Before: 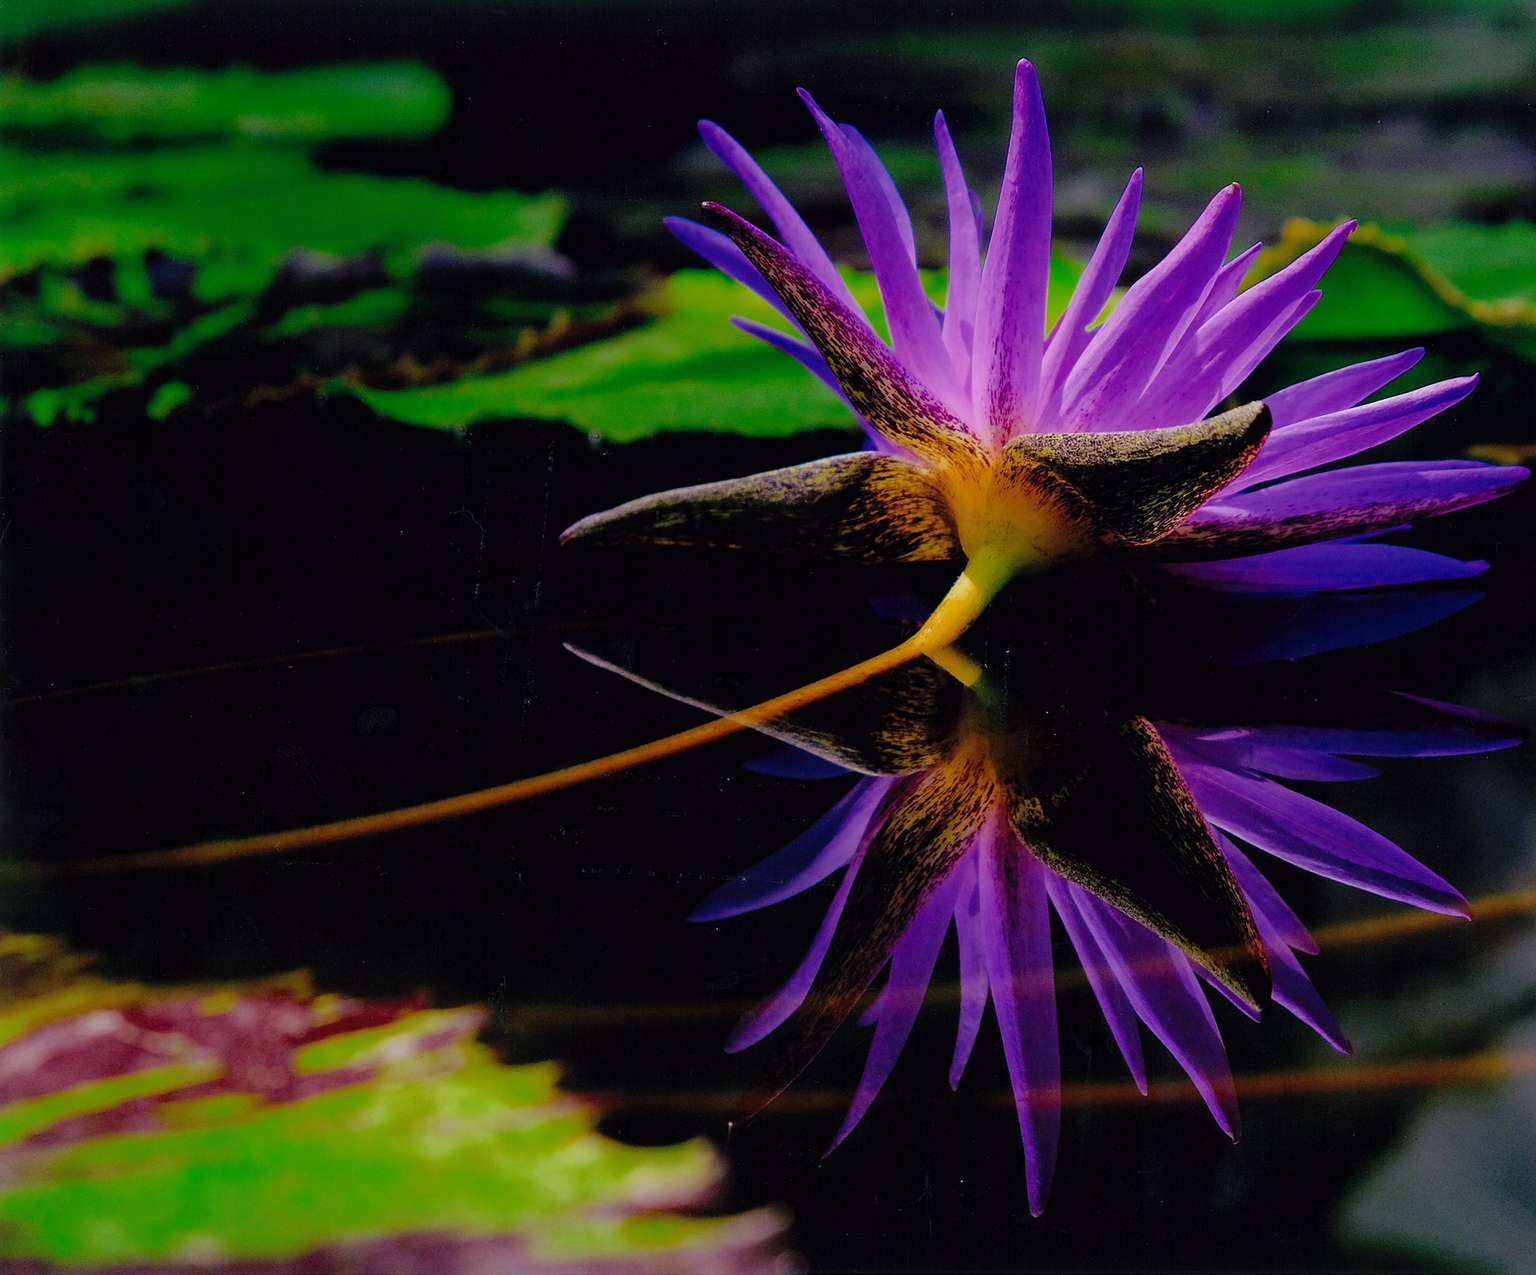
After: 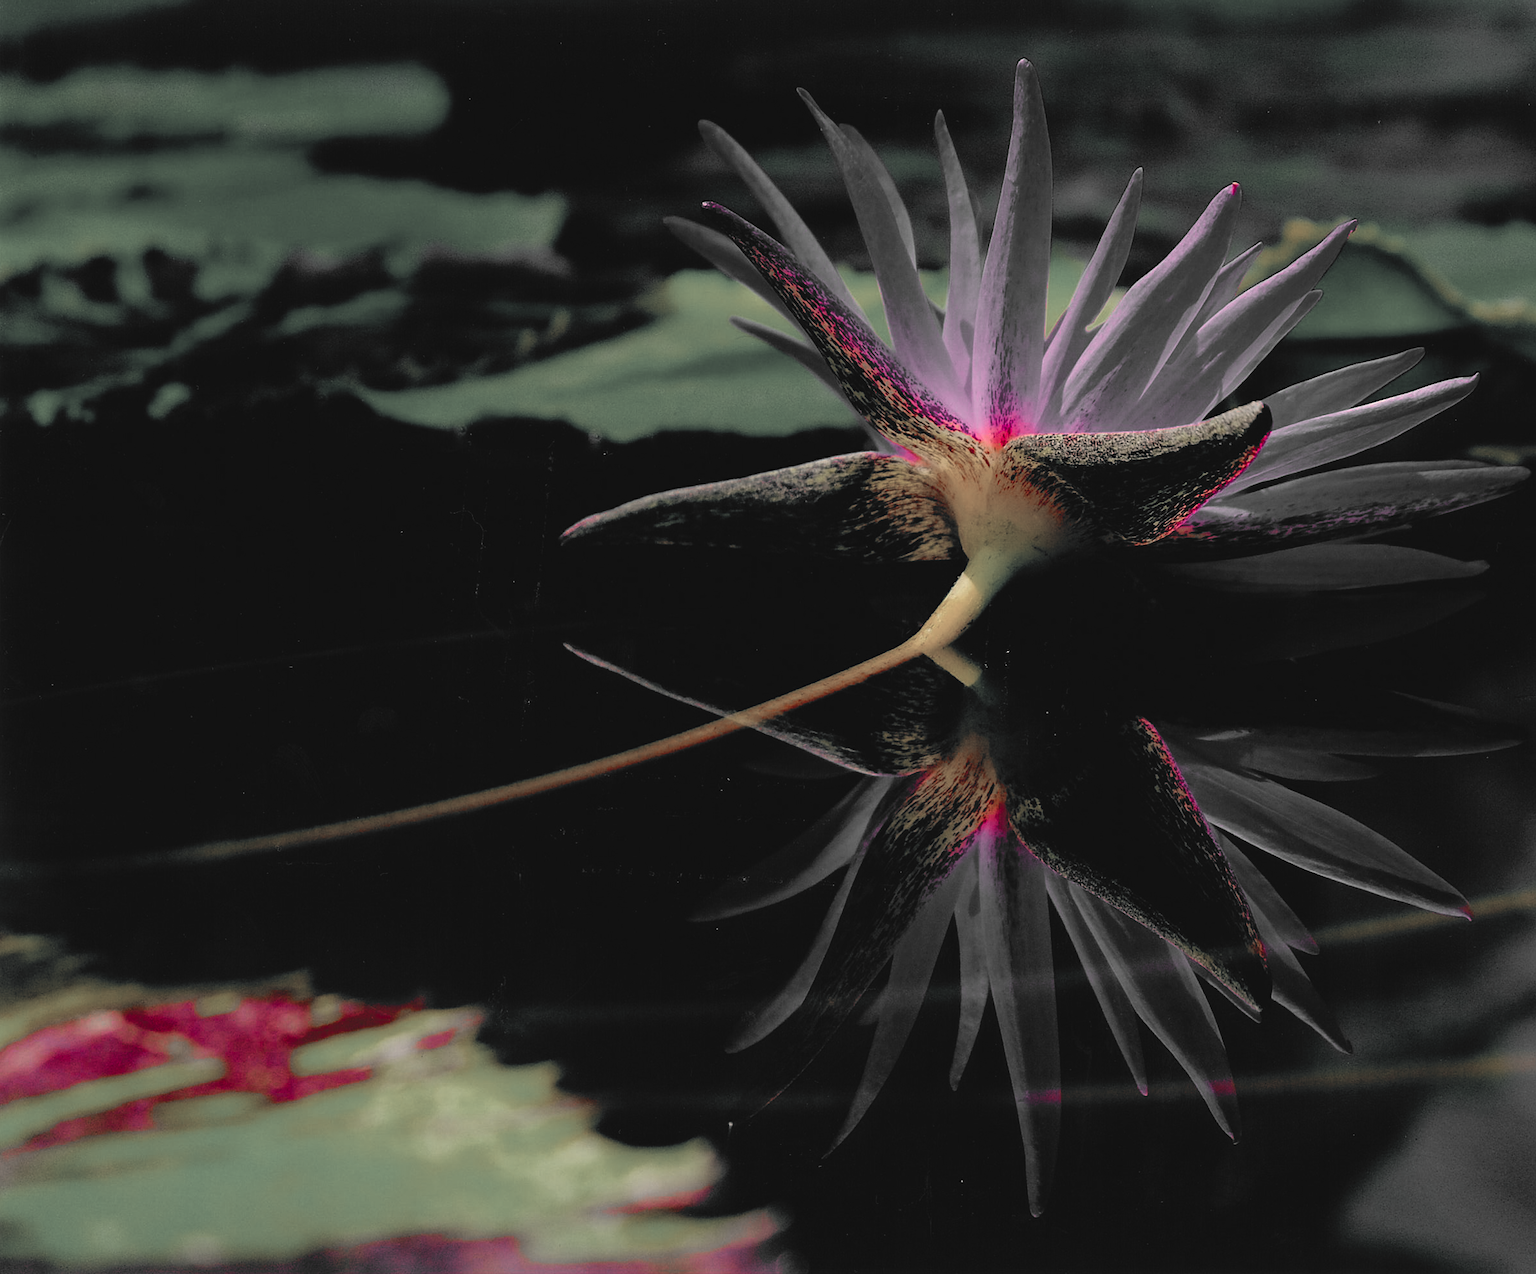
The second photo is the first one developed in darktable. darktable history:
color balance: lift [1.005, 0.99, 1.007, 1.01], gamma [1, 0.979, 1.011, 1.021], gain [0.923, 1.098, 1.025, 0.902], input saturation 90.45%, contrast 7.73%, output saturation 105.91%
color zones: curves: ch1 [(0, 0.831) (0.08, 0.771) (0.157, 0.268) (0.241, 0.207) (0.562, -0.005) (0.714, -0.013) (0.876, 0.01) (1, 0.831)]
